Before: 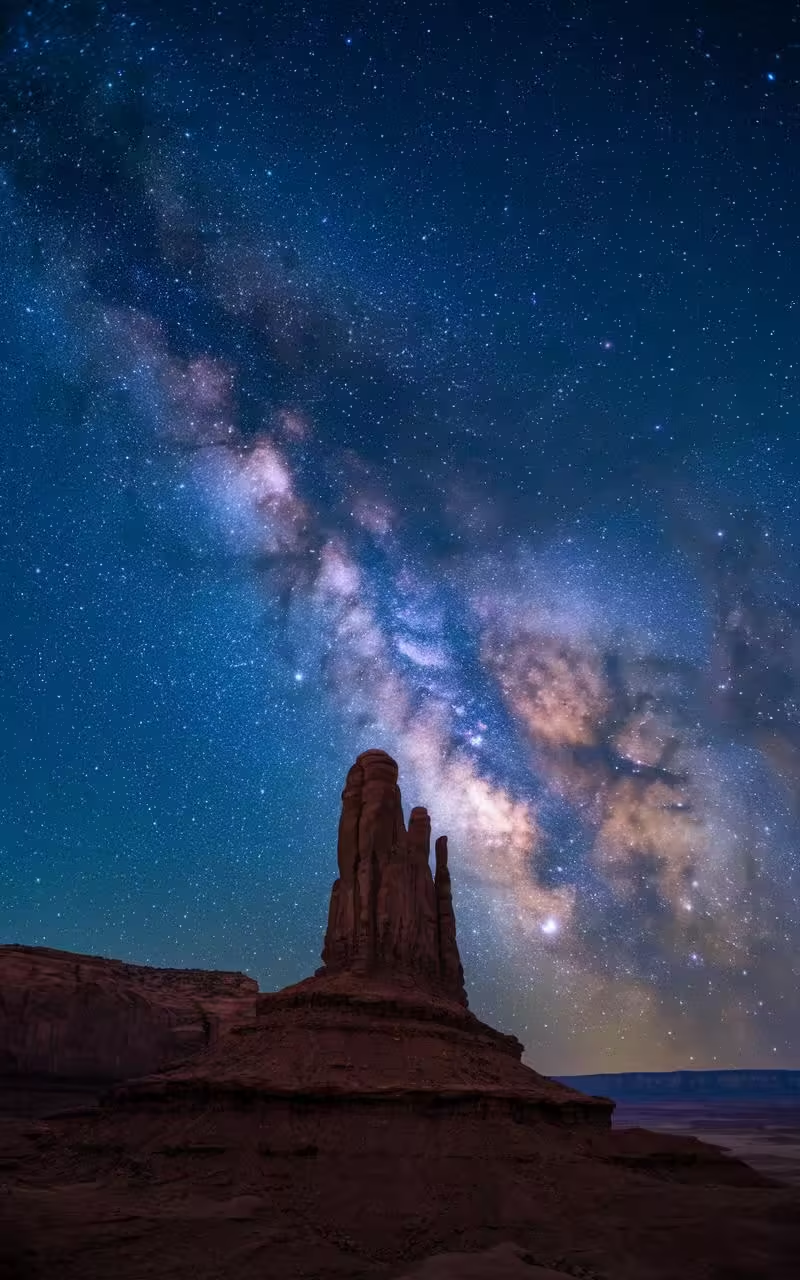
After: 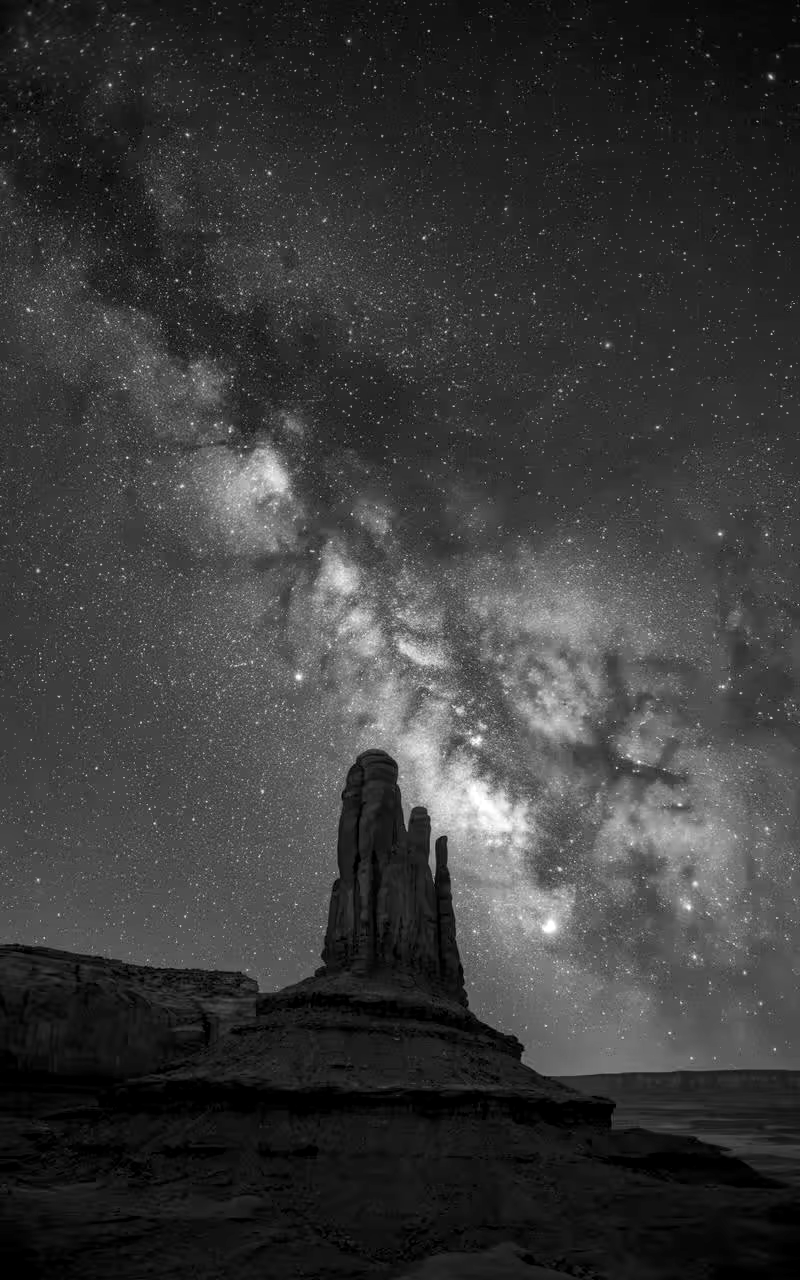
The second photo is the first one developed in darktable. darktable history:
monochrome: on, module defaults
local contrast: detail 130%
